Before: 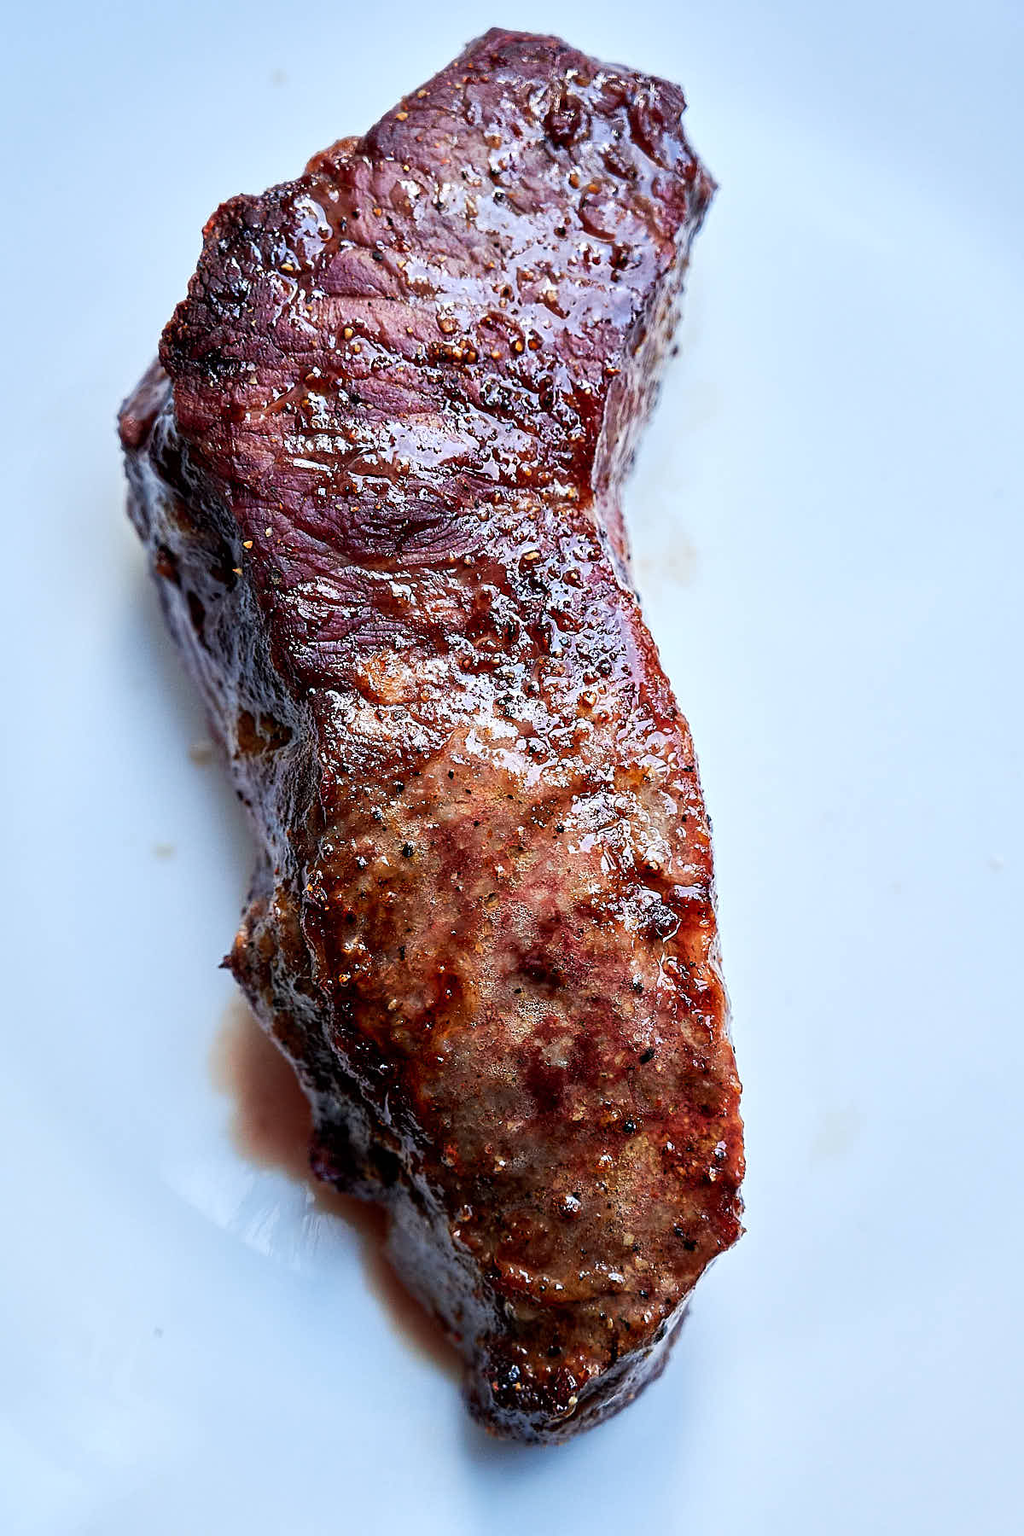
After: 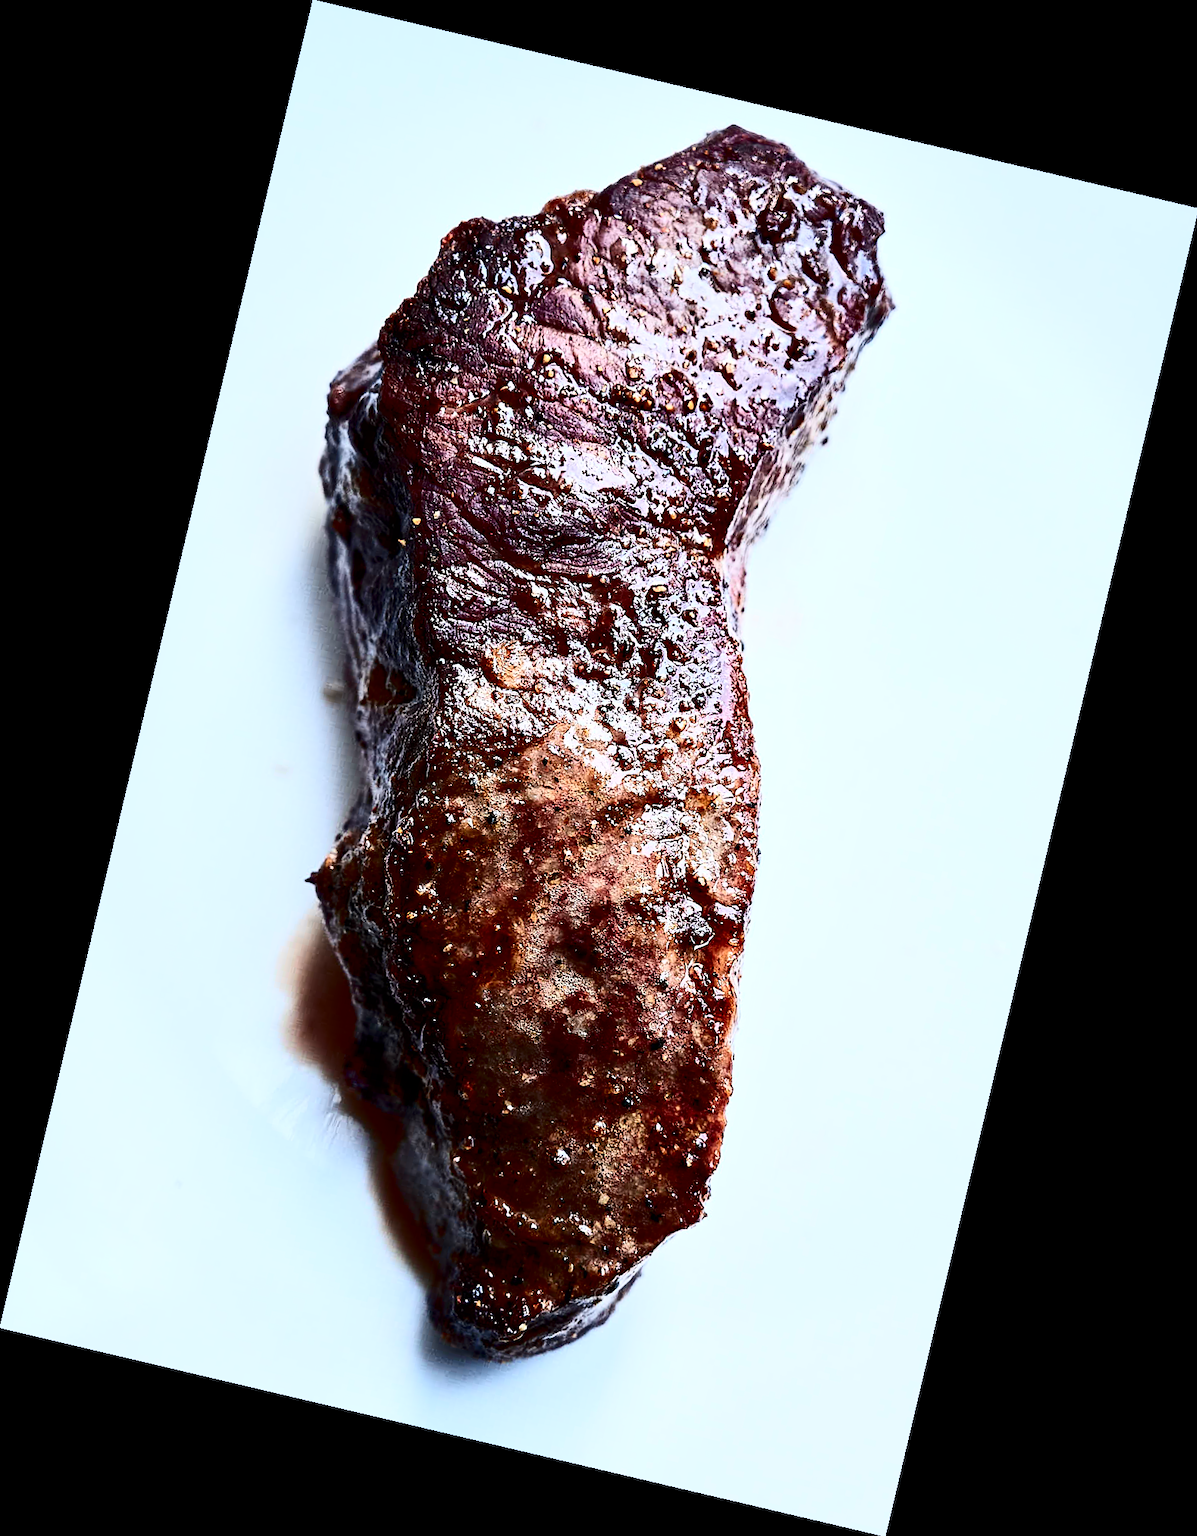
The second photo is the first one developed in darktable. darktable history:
rotate and perspective: rotation 13.27°, automatic cropping off
contrast brightness saturation: contrast 0.5, saturation -0.1
